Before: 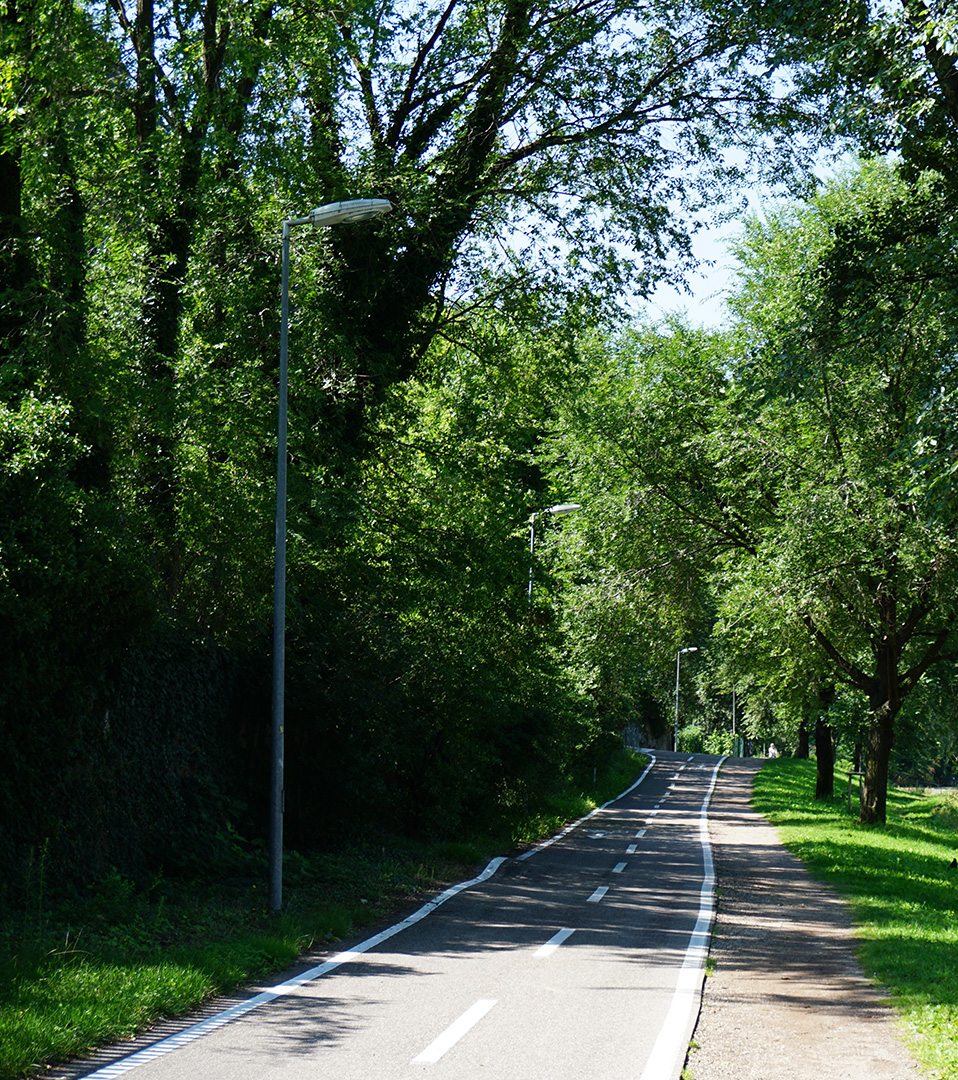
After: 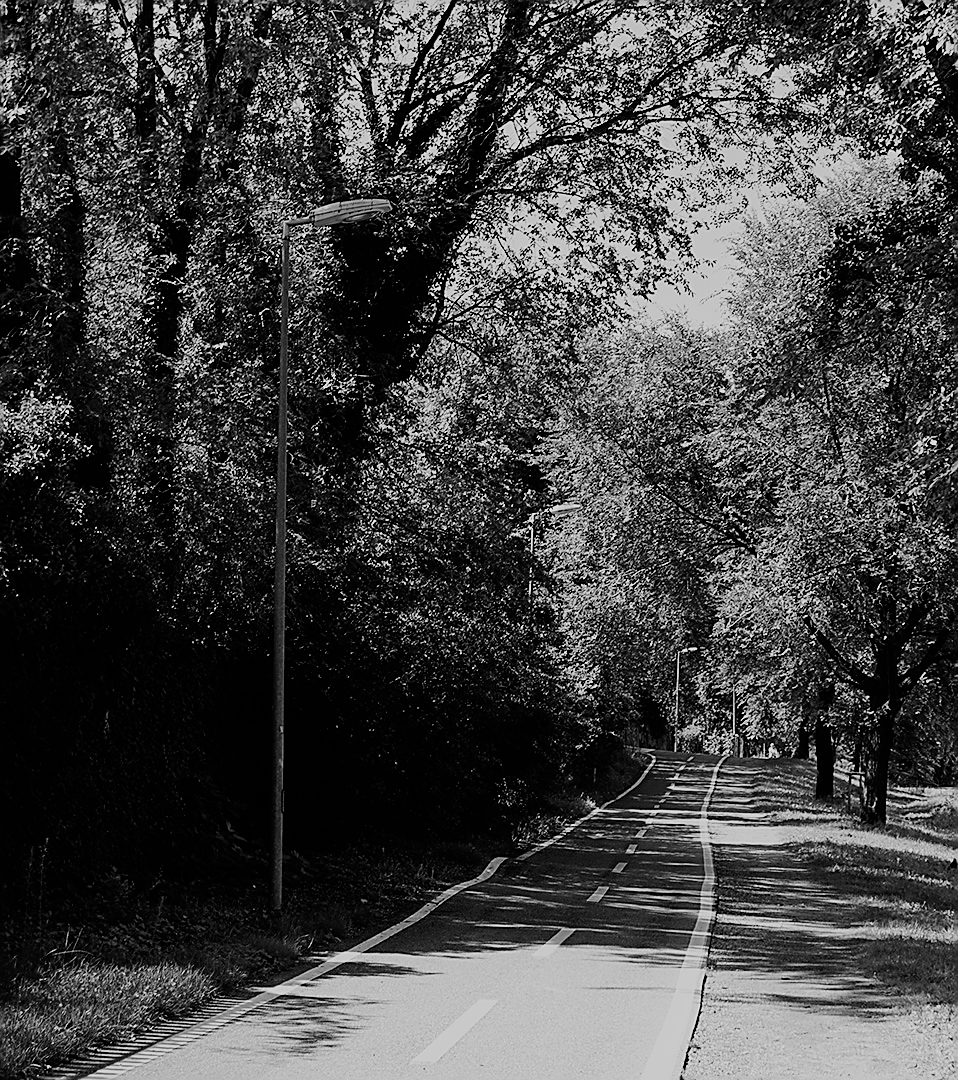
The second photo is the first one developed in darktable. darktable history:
filmic rgb: black relative exposure -7.65 EV, white relative exposure 4.56 EV, hardness 3.61, contrast 1.05
sharpen: radius 1.4, amount 1.25, threshold 0.7
monochrome: a 30.25, b 92.03
exposure: exposure -0.064 EV, compensate highlight preservation false
